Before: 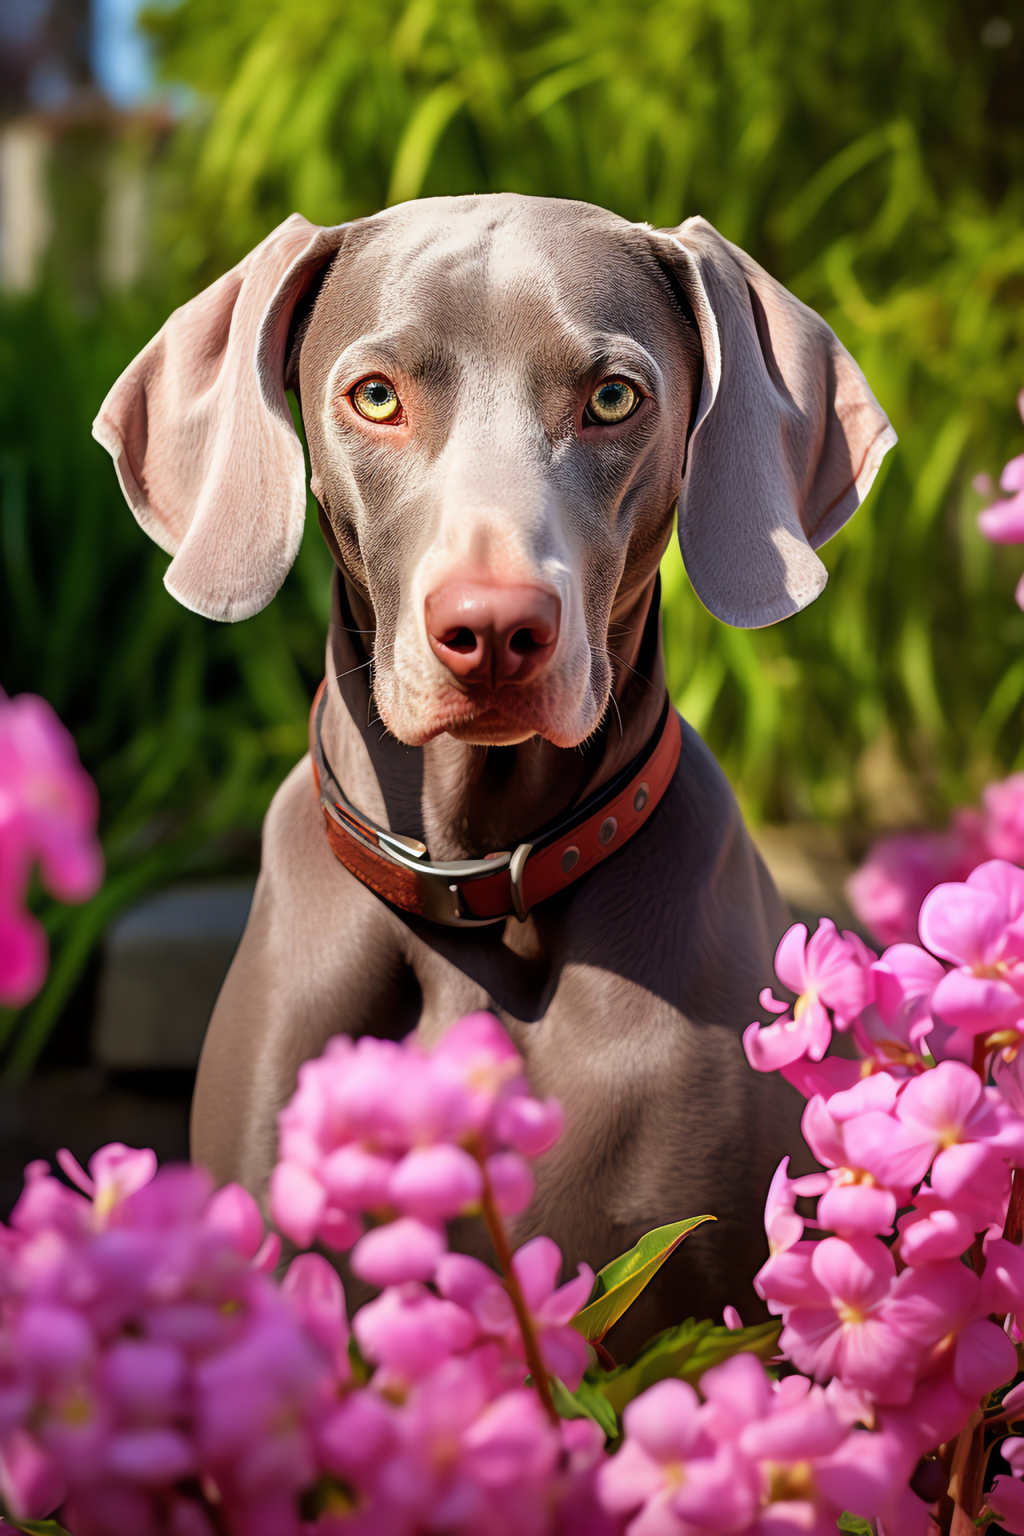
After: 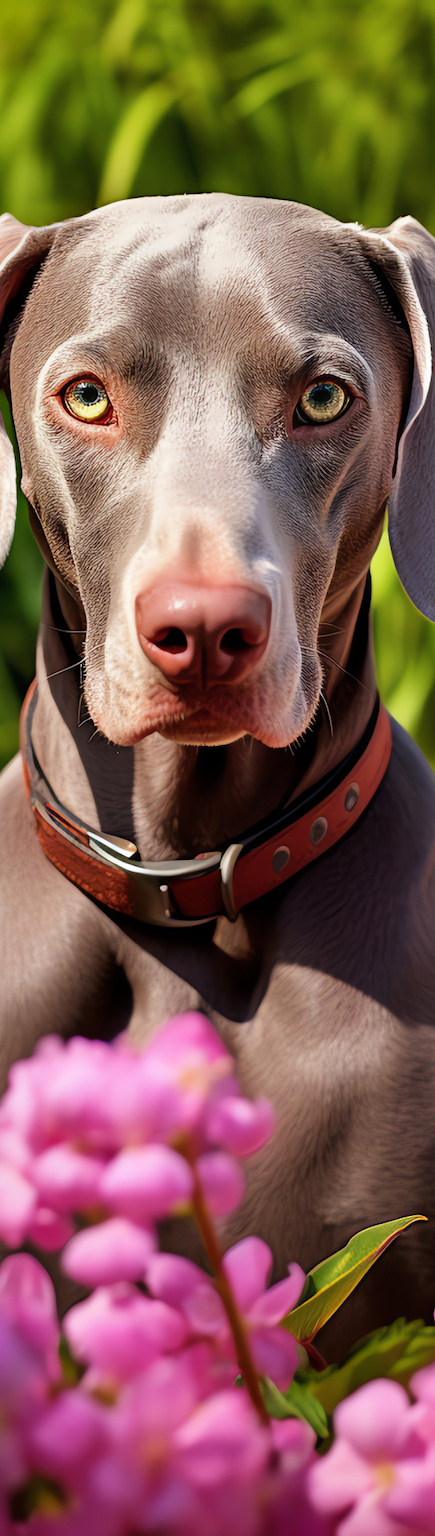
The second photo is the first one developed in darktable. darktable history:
crop: left 28.304%, right 29.194%
tone equalizer: edges refinement/feathering 500, mask exposure compensation -1.57 EV, preserve details no
shadows and highlights: shadows 19.39, highlights -83.88, soften with gaussian
